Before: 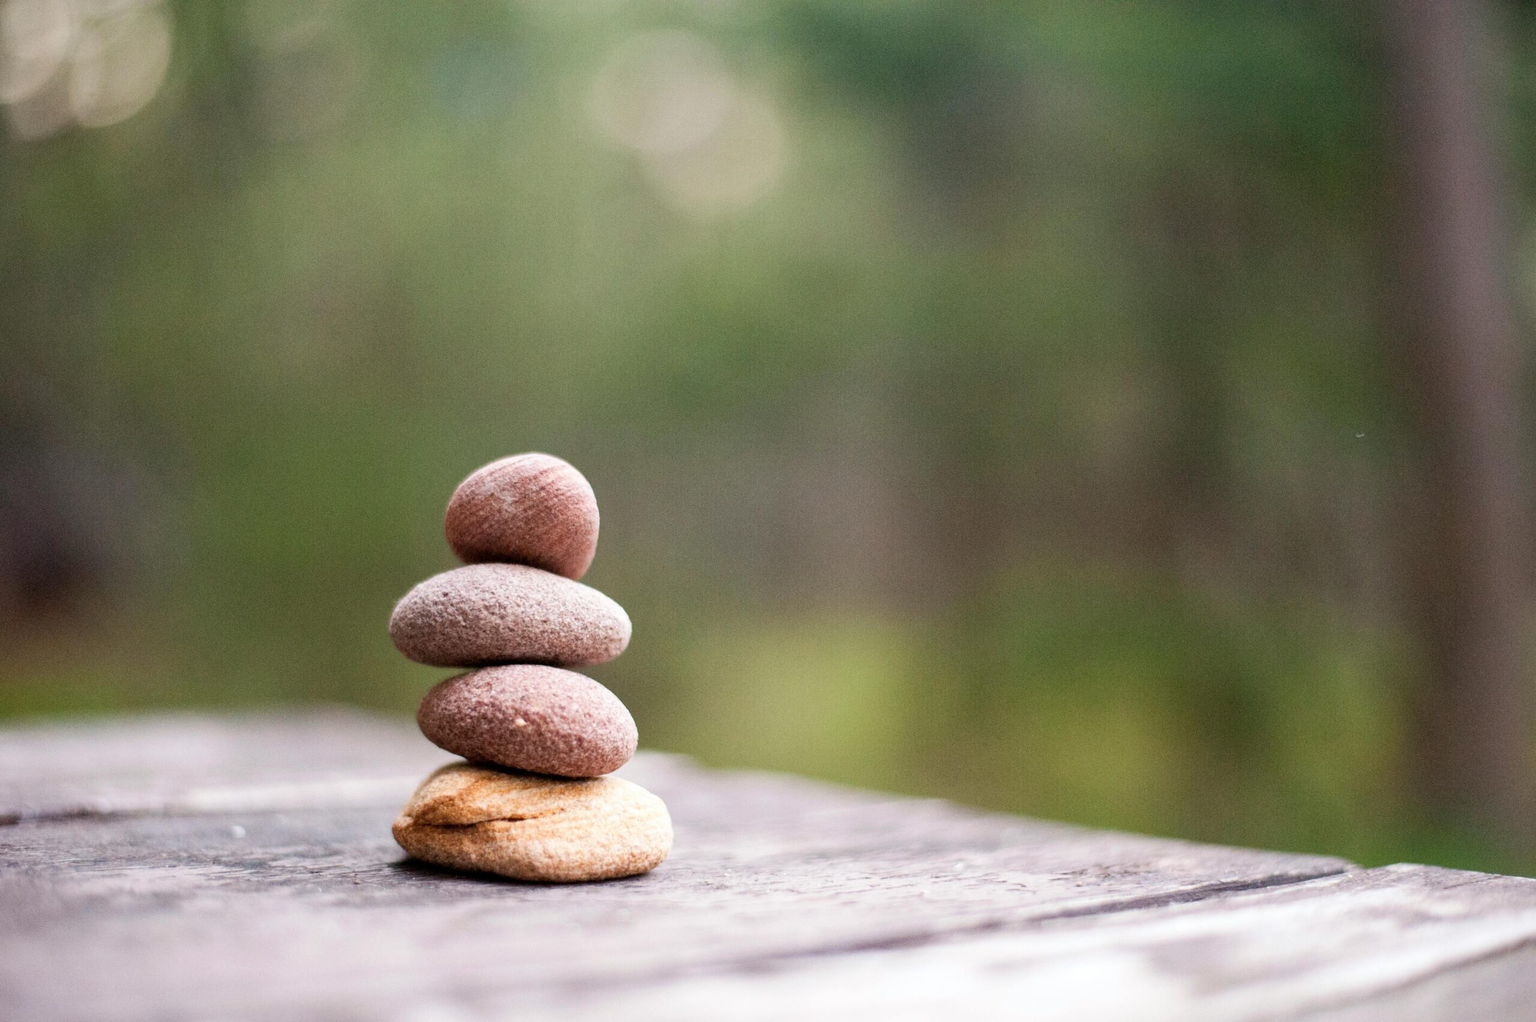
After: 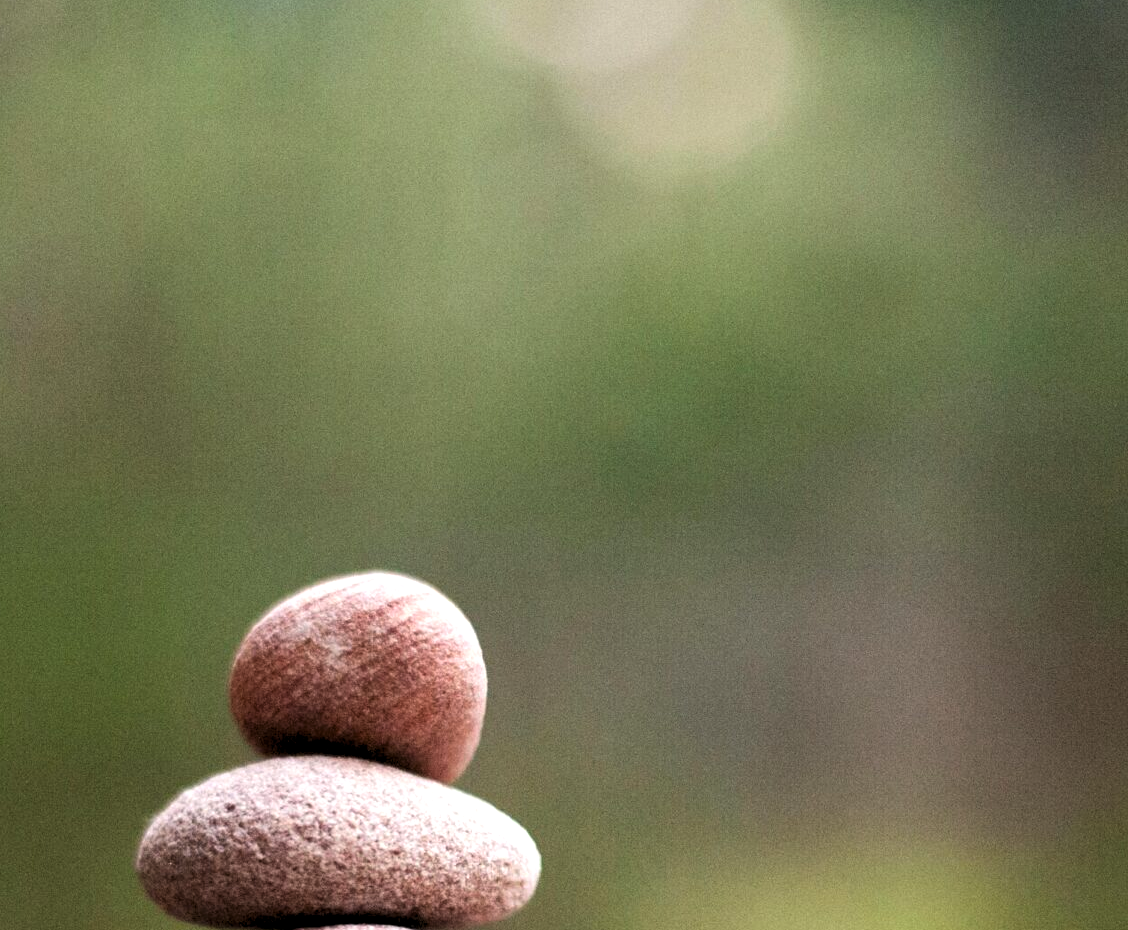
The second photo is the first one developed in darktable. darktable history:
crop: left 20.022%, top 10.748%, right 35.903%, bottom 34.585%
levels: levels [0.052, 0.496, 0.908]
contrast brightness saturation: saturation 0.101
